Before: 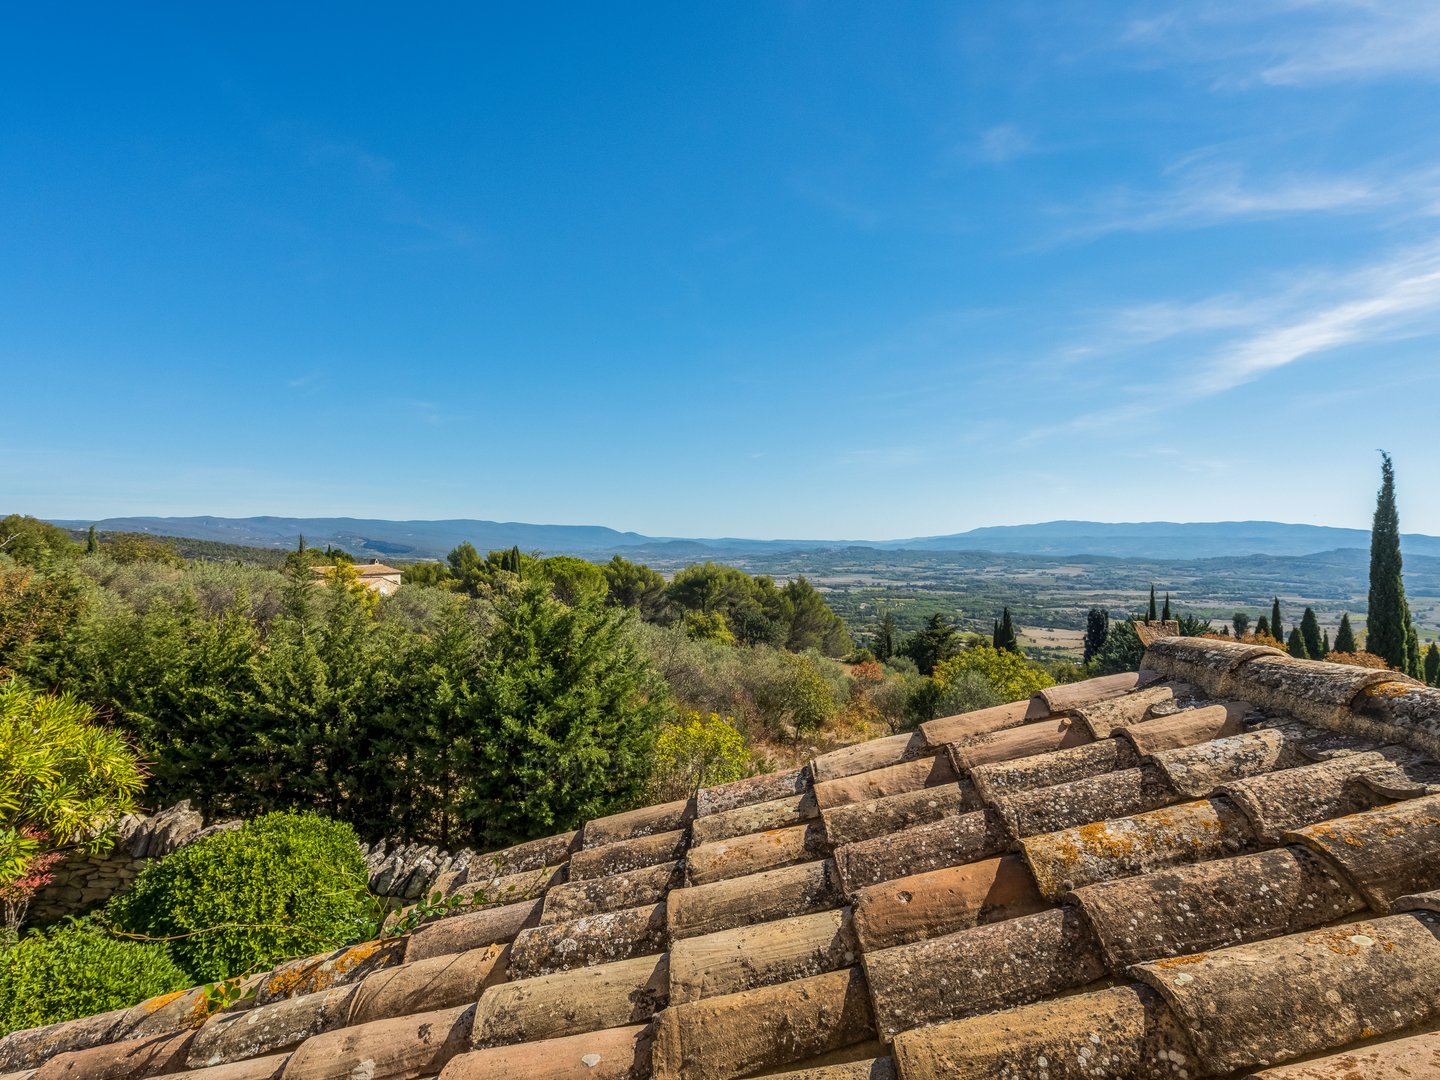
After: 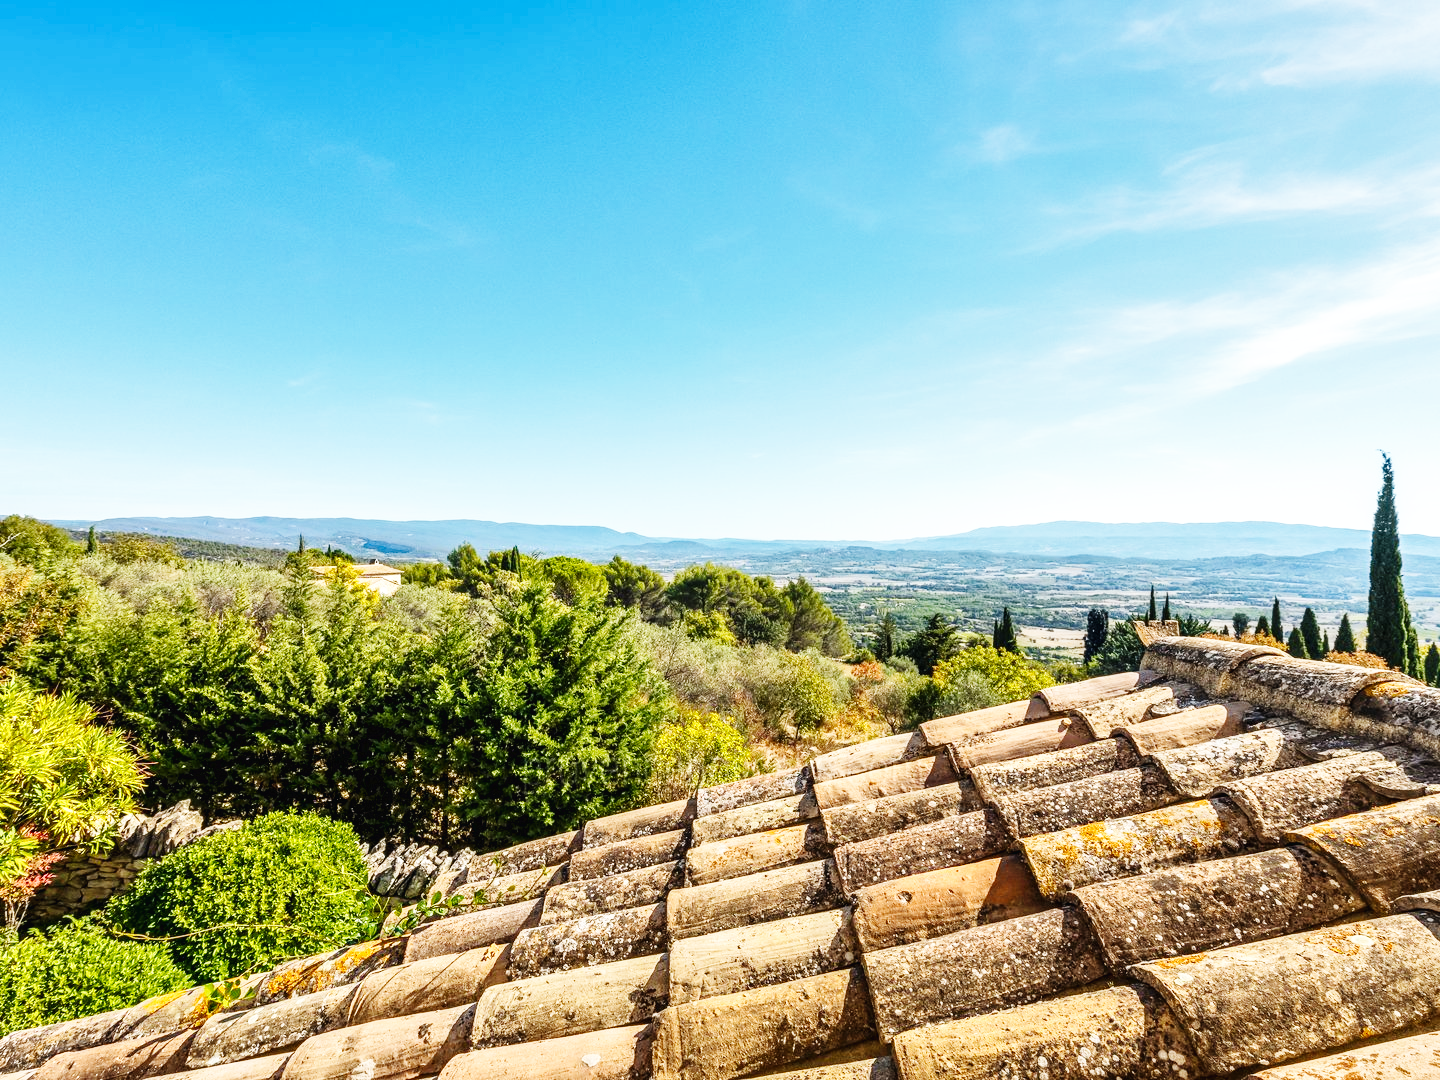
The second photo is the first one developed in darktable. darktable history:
shadows and highlights: shadows -88.03, highlights -35.45, shadows color adjustment 99.15%, highlights color adjustment 0%, soften with gaussian
exposure: exposure 0.197 EV, compensate highlight preservation false
base curve: curves: ch0 [(0, 0.003) (0.001, 0.002) (0.006, 0.004) (0.02, 0.022) (0.048, 0.086) (0.094, 0.234) (0.162, 0.431) (0.258, 0.629) (0.385, 0.8) (0.548, 0.918) (0.751, 0.988) (1, 1)], preserve colors none
